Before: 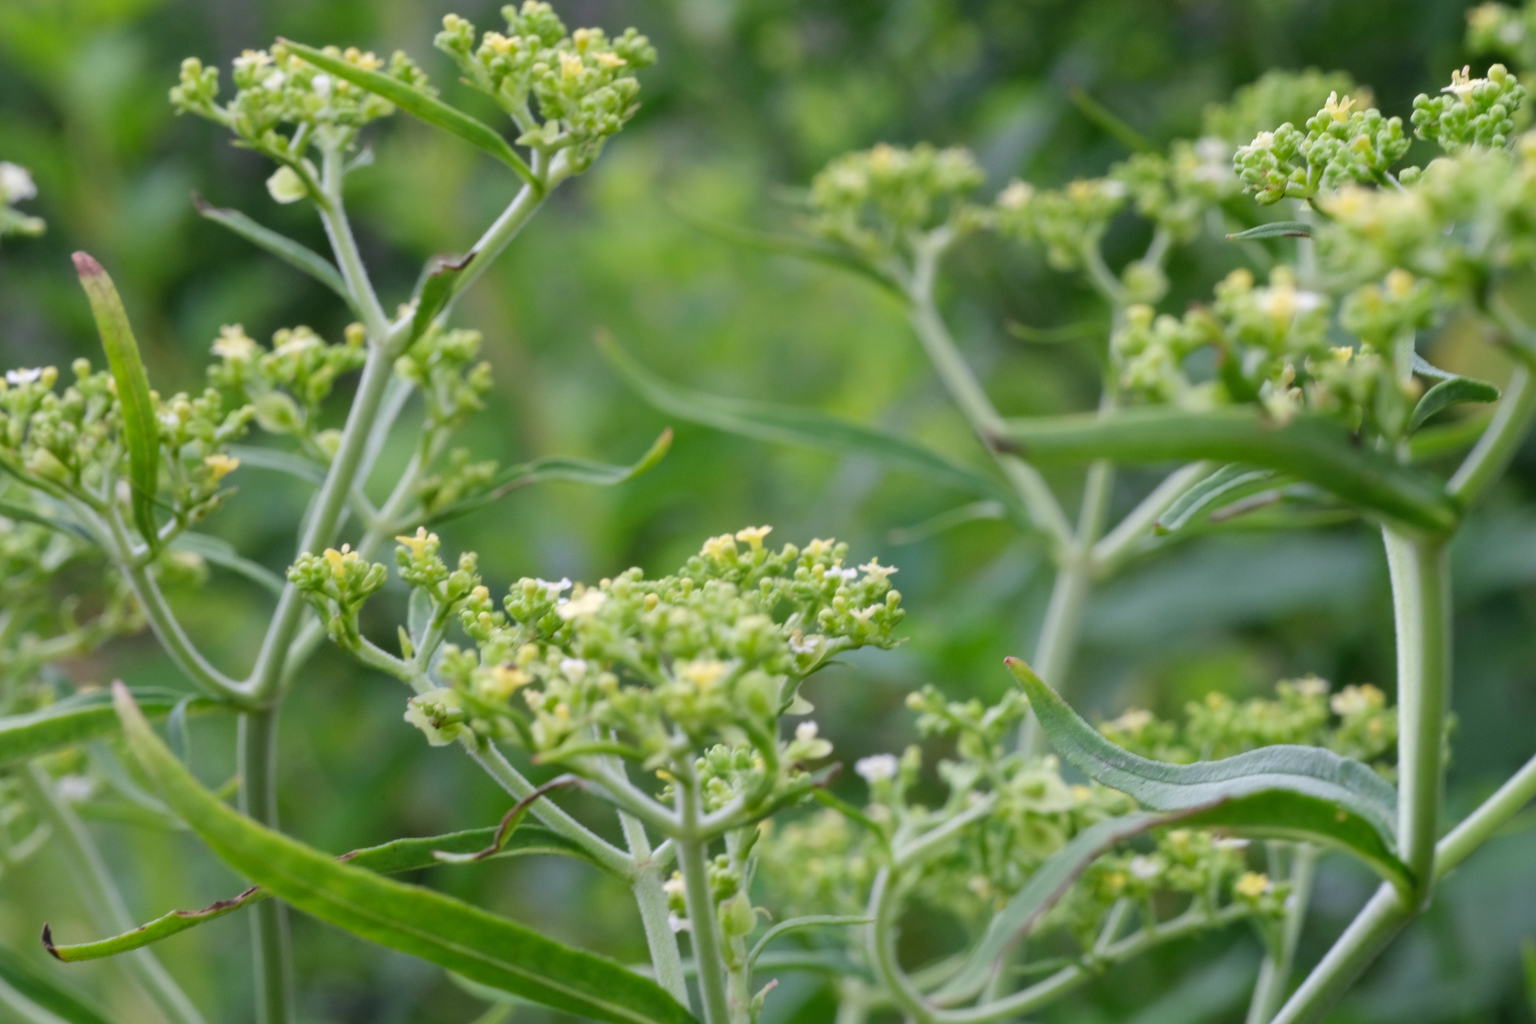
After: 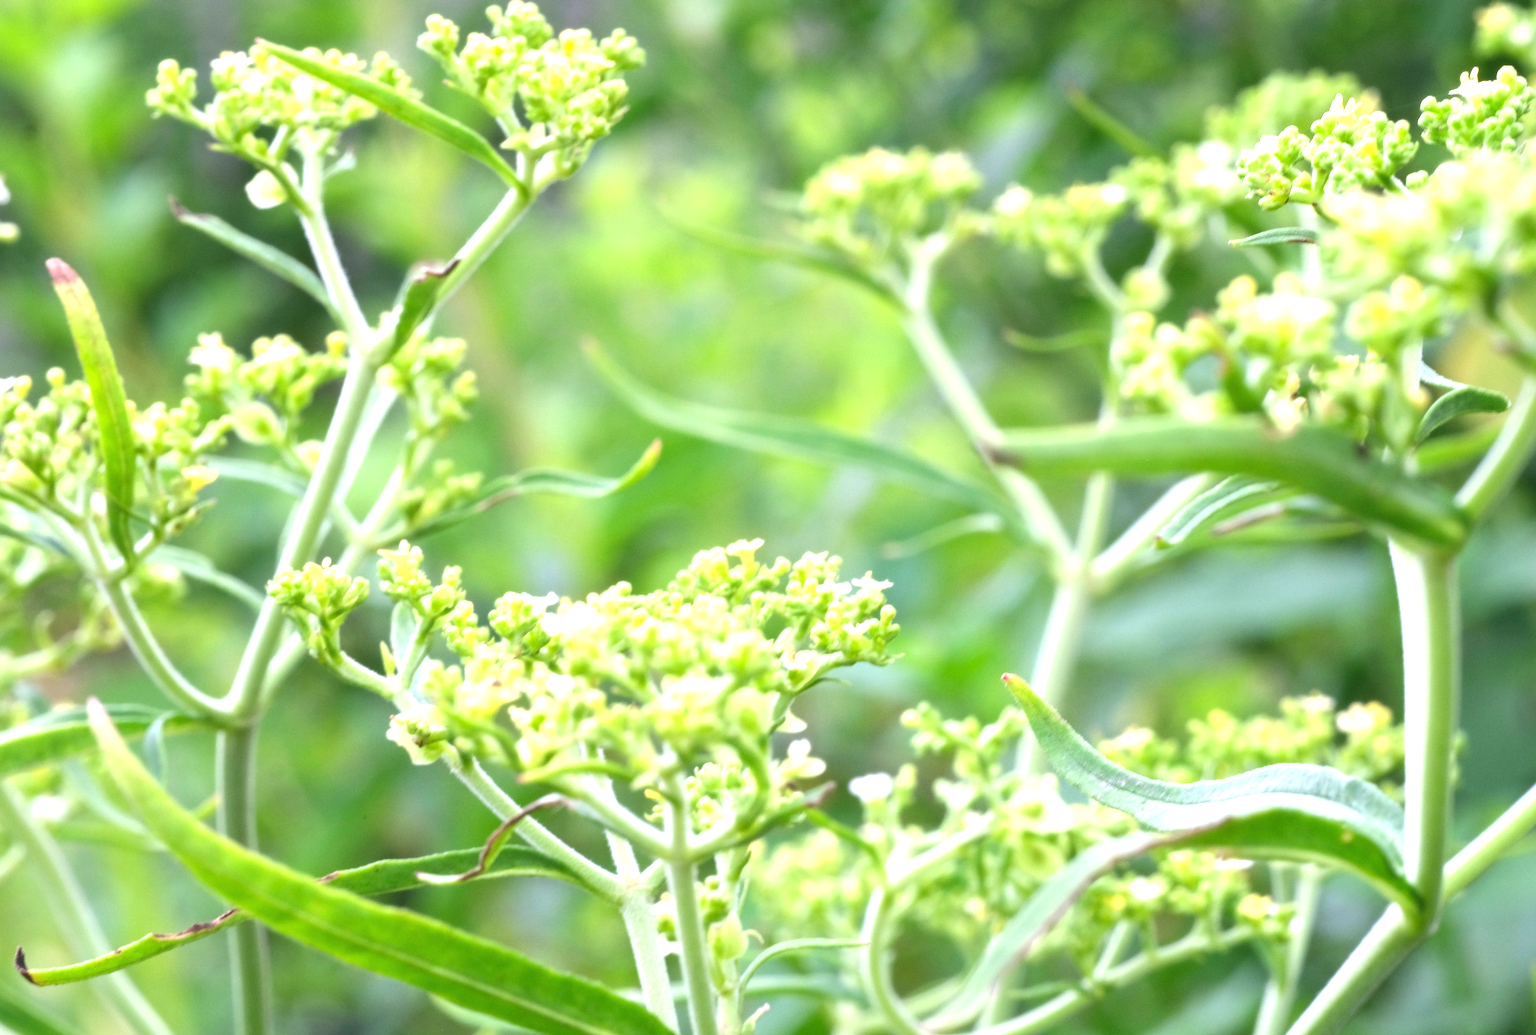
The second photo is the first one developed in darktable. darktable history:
exposure: black level correction 0, exposure 1.45 EV, compensate exposure bias true, compensate highlight preservation false
crop and rotate: left 1.774%, right 0.633%, bottom 1.28%
